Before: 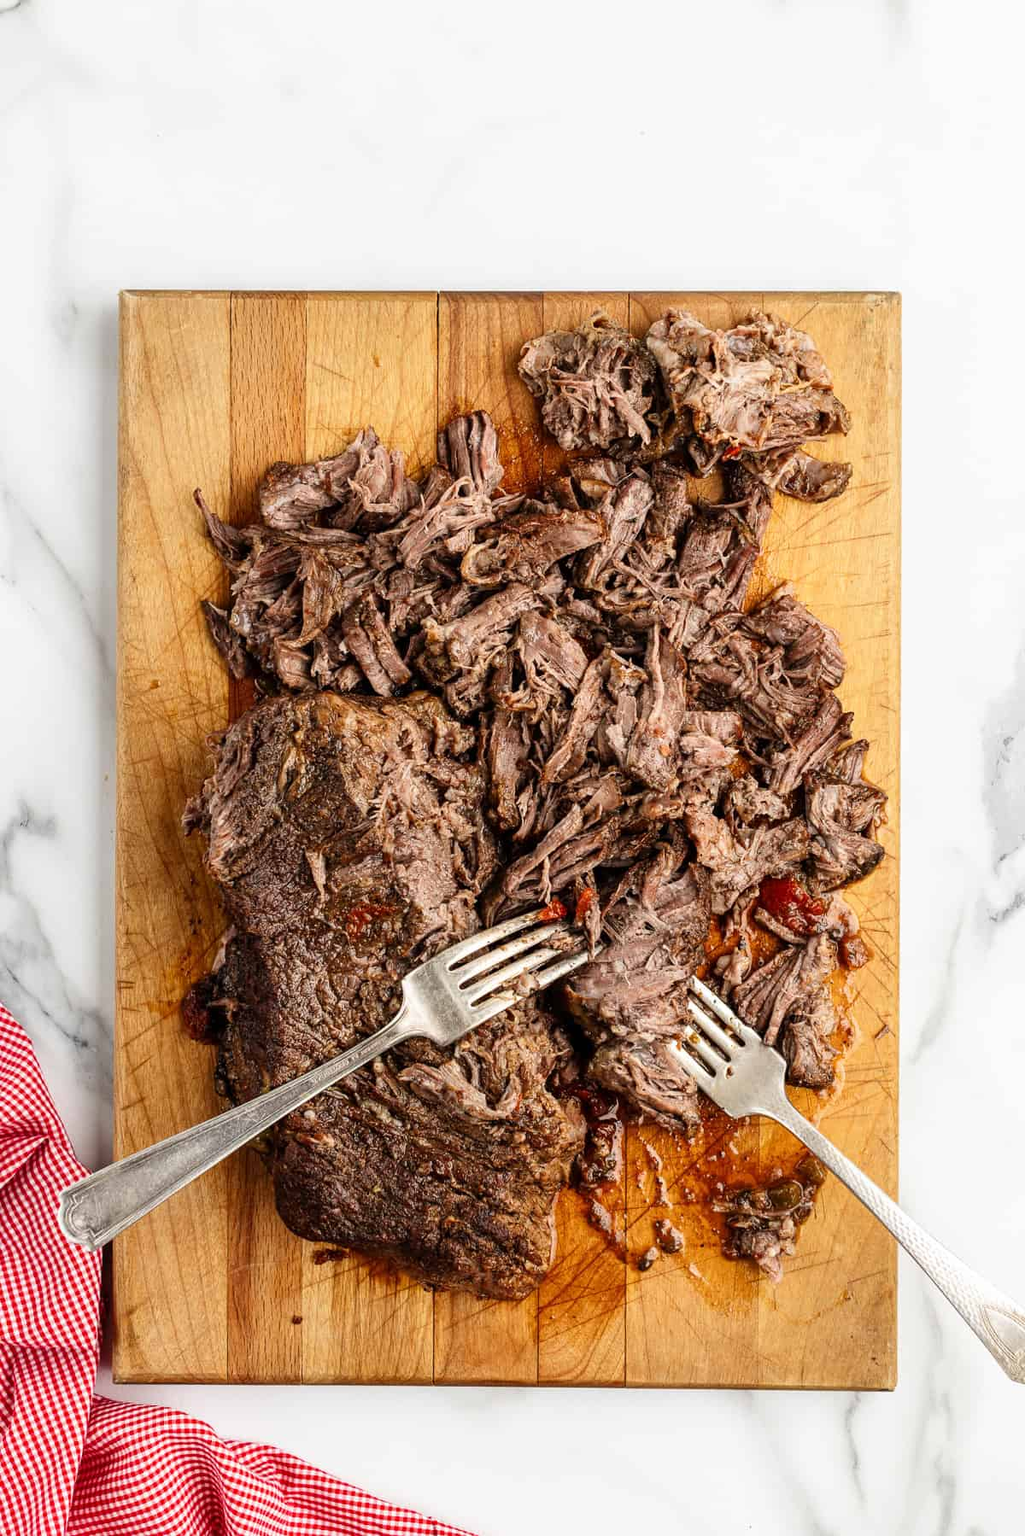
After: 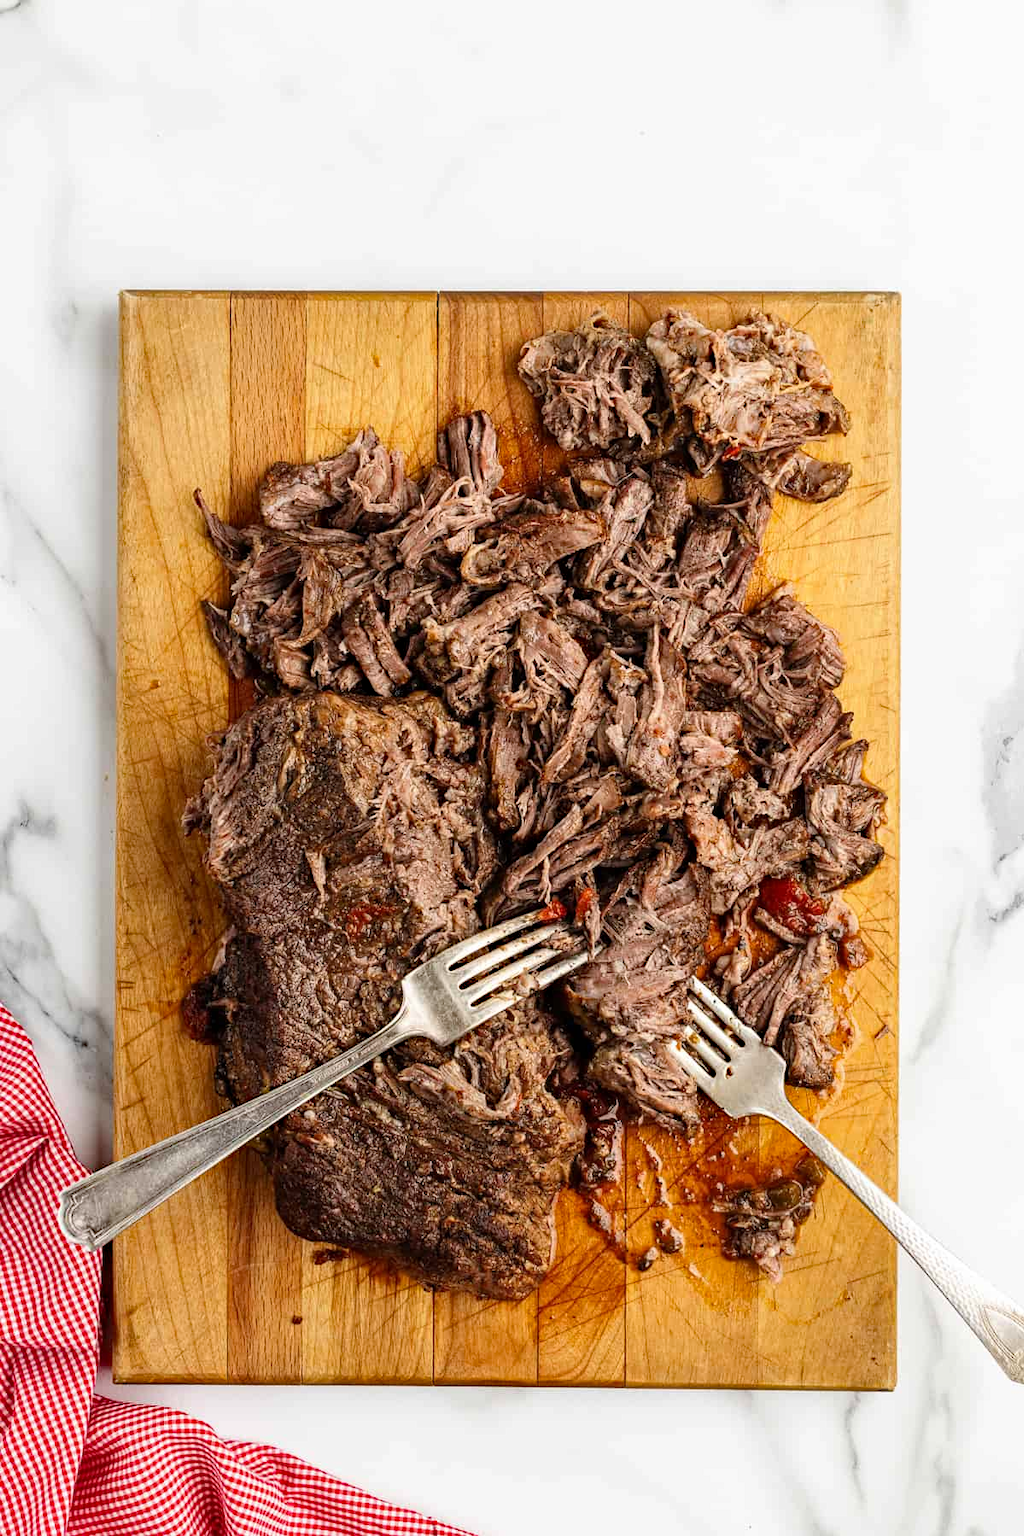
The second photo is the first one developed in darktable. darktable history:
haze removal: strength 0.516, distance 0.922, adaptive false
